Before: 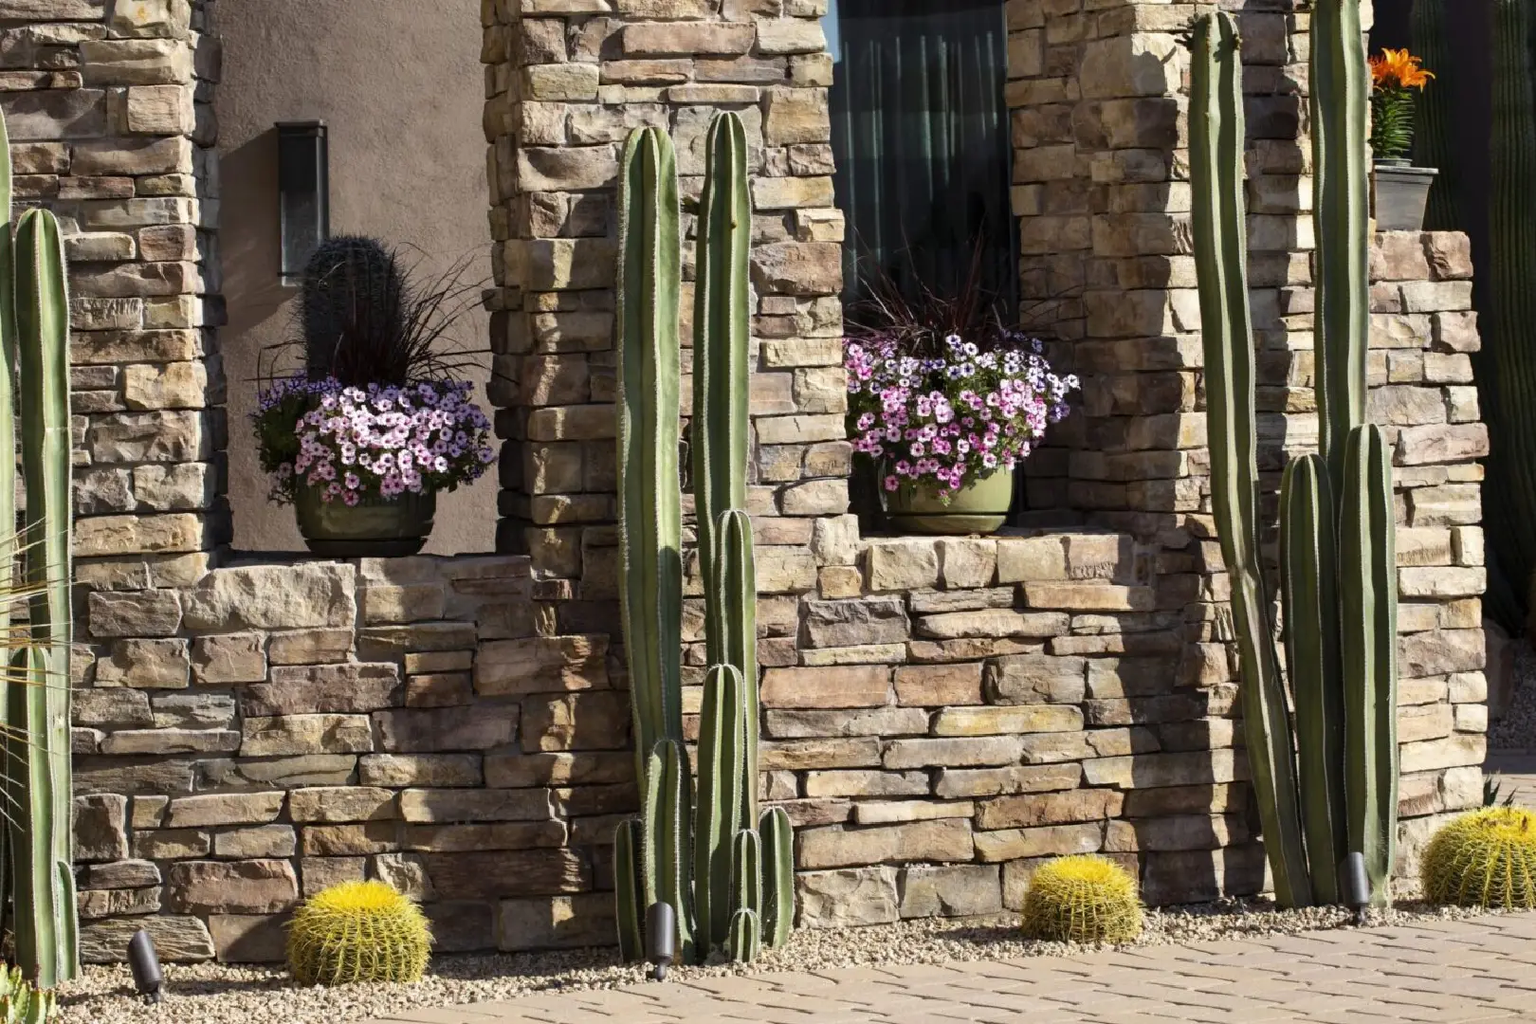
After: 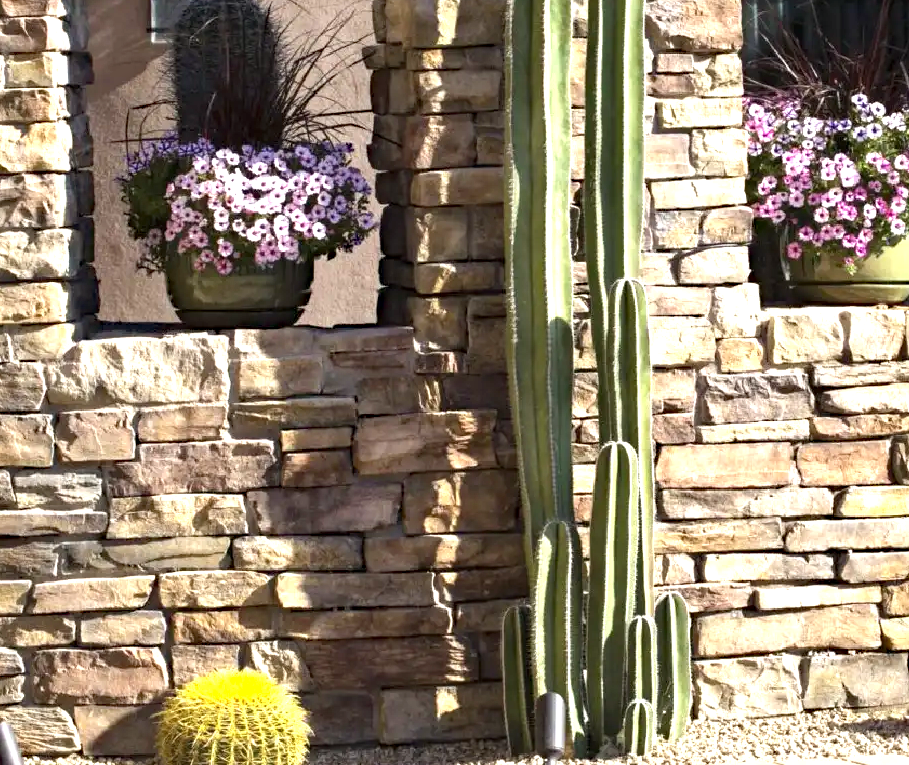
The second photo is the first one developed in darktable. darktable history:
exposure: black level correction 0, exposure 1.199 EV, compensate highlight preservation false
haze removal: compatibility mode true, adaptive false
crop: left 9.029%, top 23.999%, right 34.85%, bottom 4.585%
